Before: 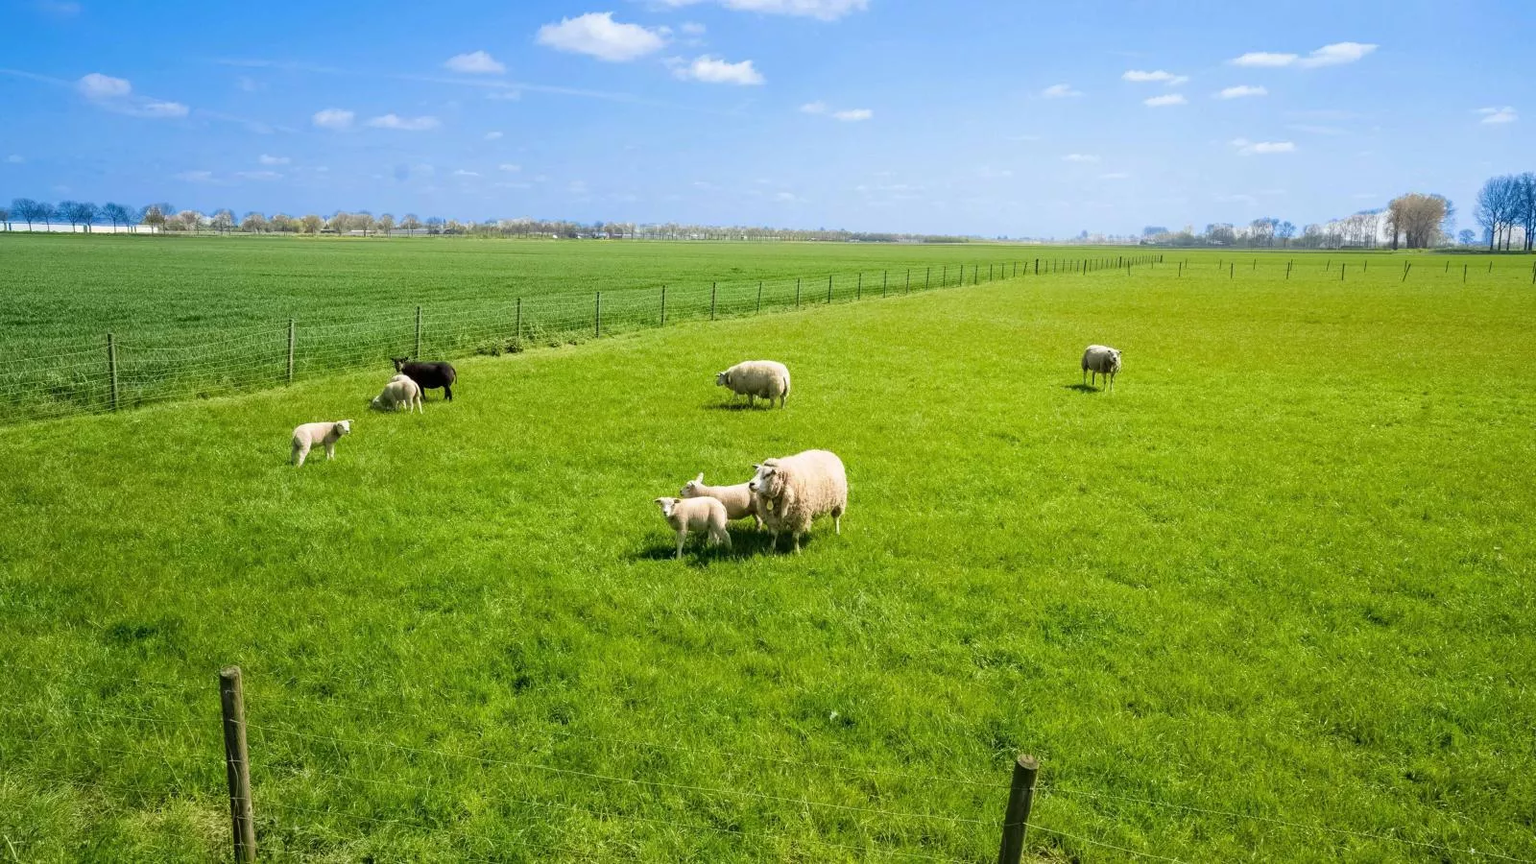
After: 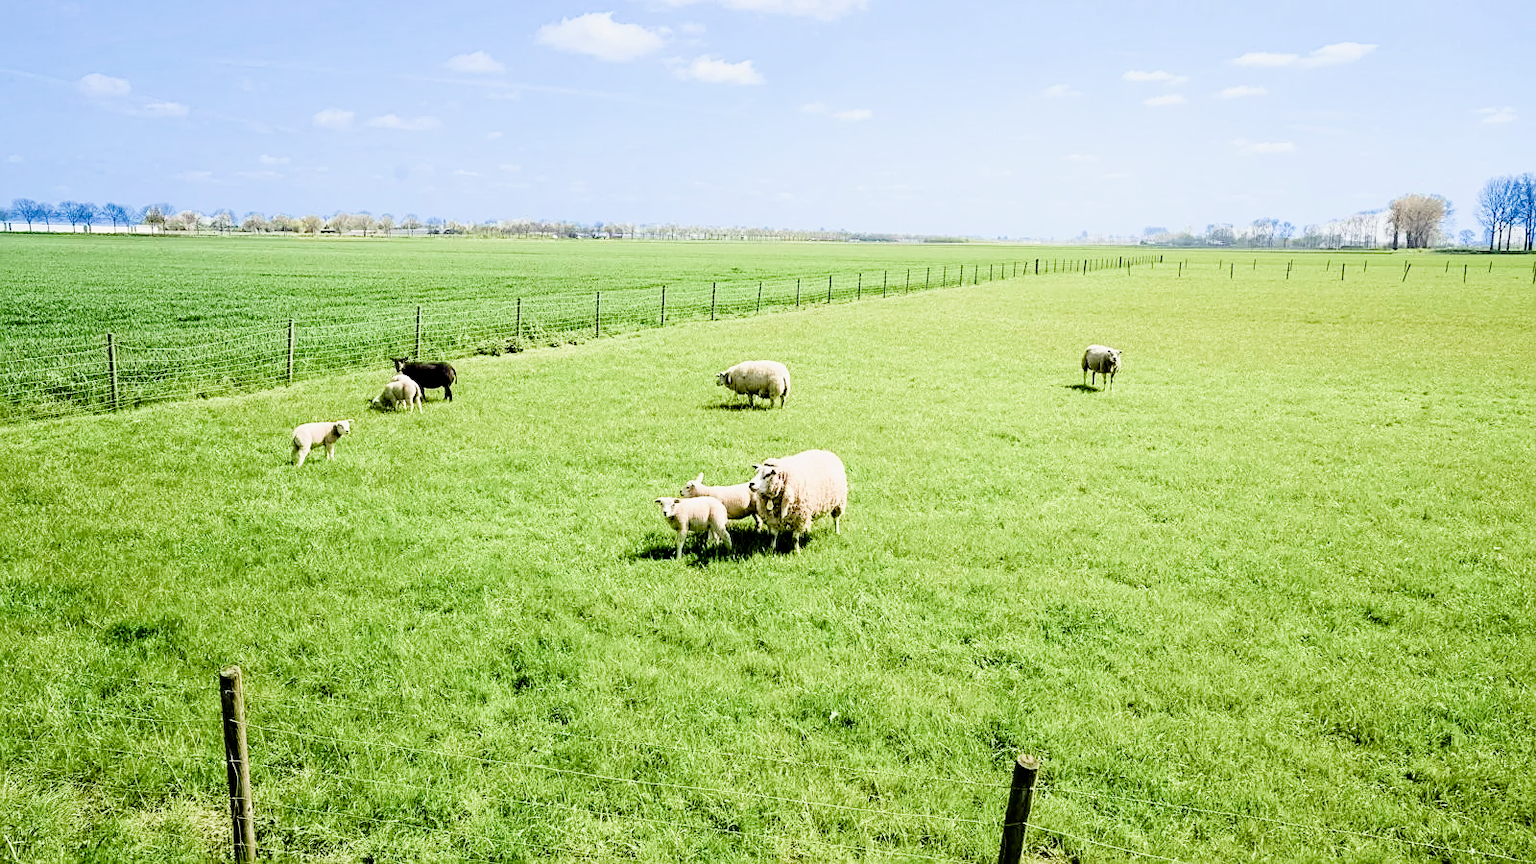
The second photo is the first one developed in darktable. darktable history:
exposure: black level correction 0.001, exposure 1 EV, compensate exposure bias true, compensate highlight preservation false
filmic rgb: black relative exposure -7.5 EV, white relative exposure 4.99 EV, hardness 3.34, contrast 1.298, color science v4 (2020)
sharpen: on, module defaults
color balance rgb: global offset › luminance -0.855%, perceptual saturation grading › global saturation 25.146%, perceptual saturation grading › highlights -50.087%, perceptual saturation grading › shadows 30.773%, global vibrance 14.298%
